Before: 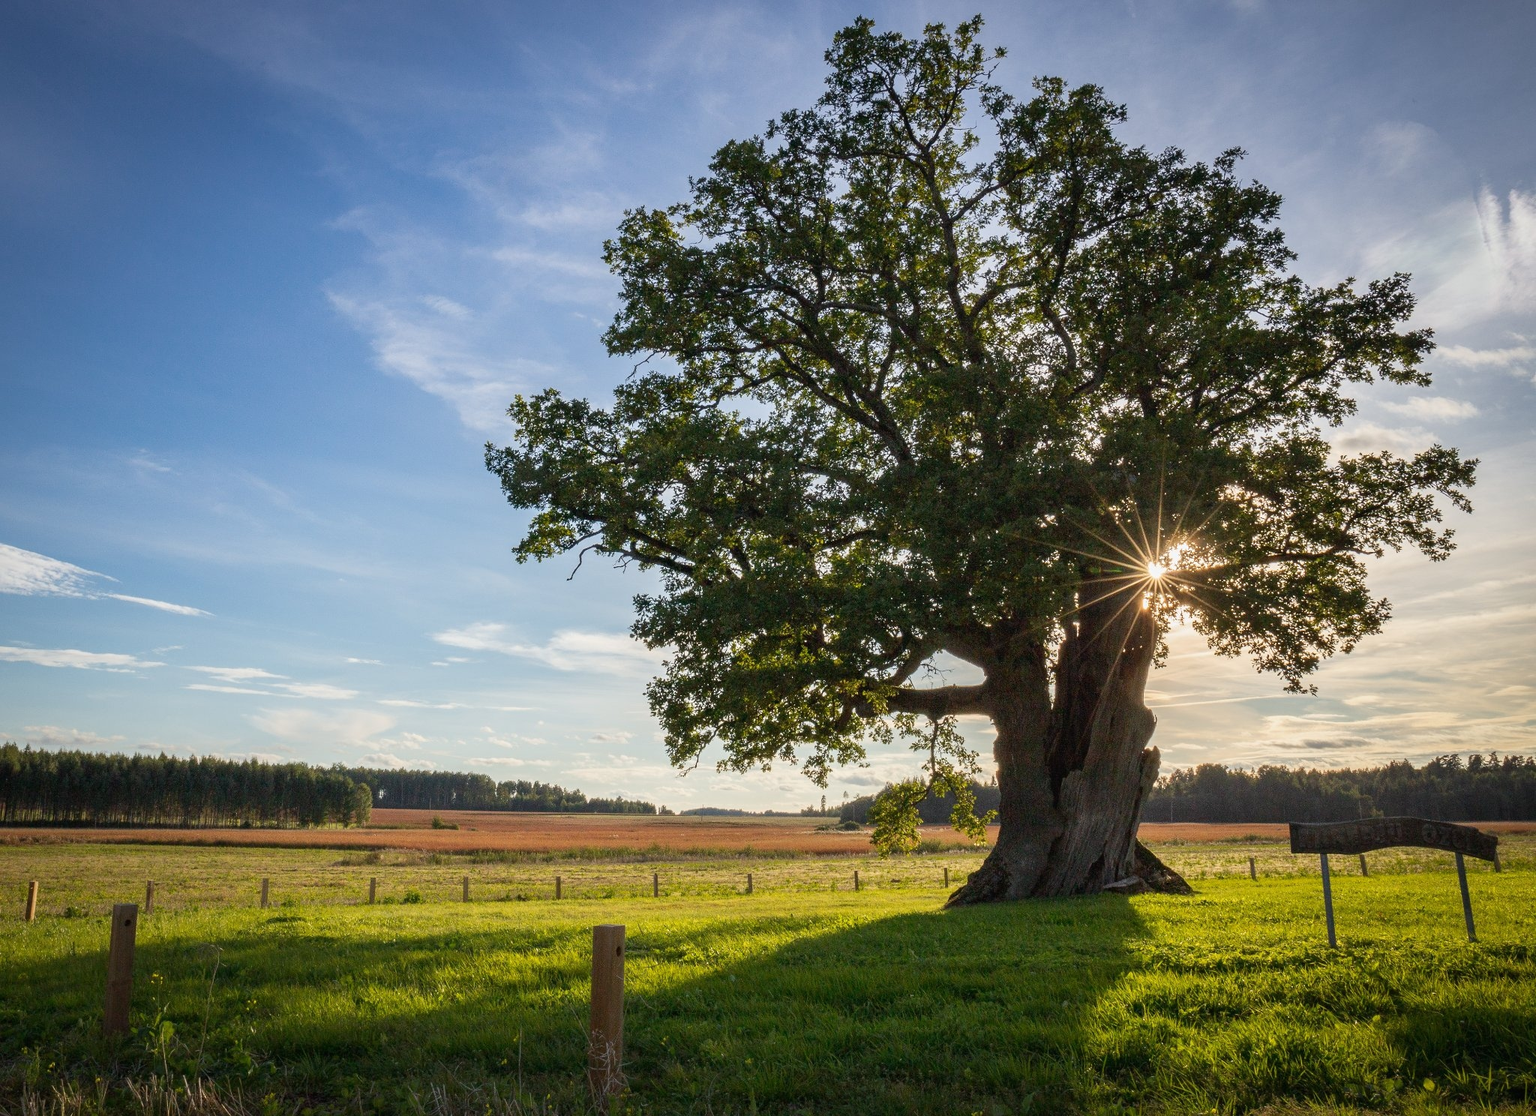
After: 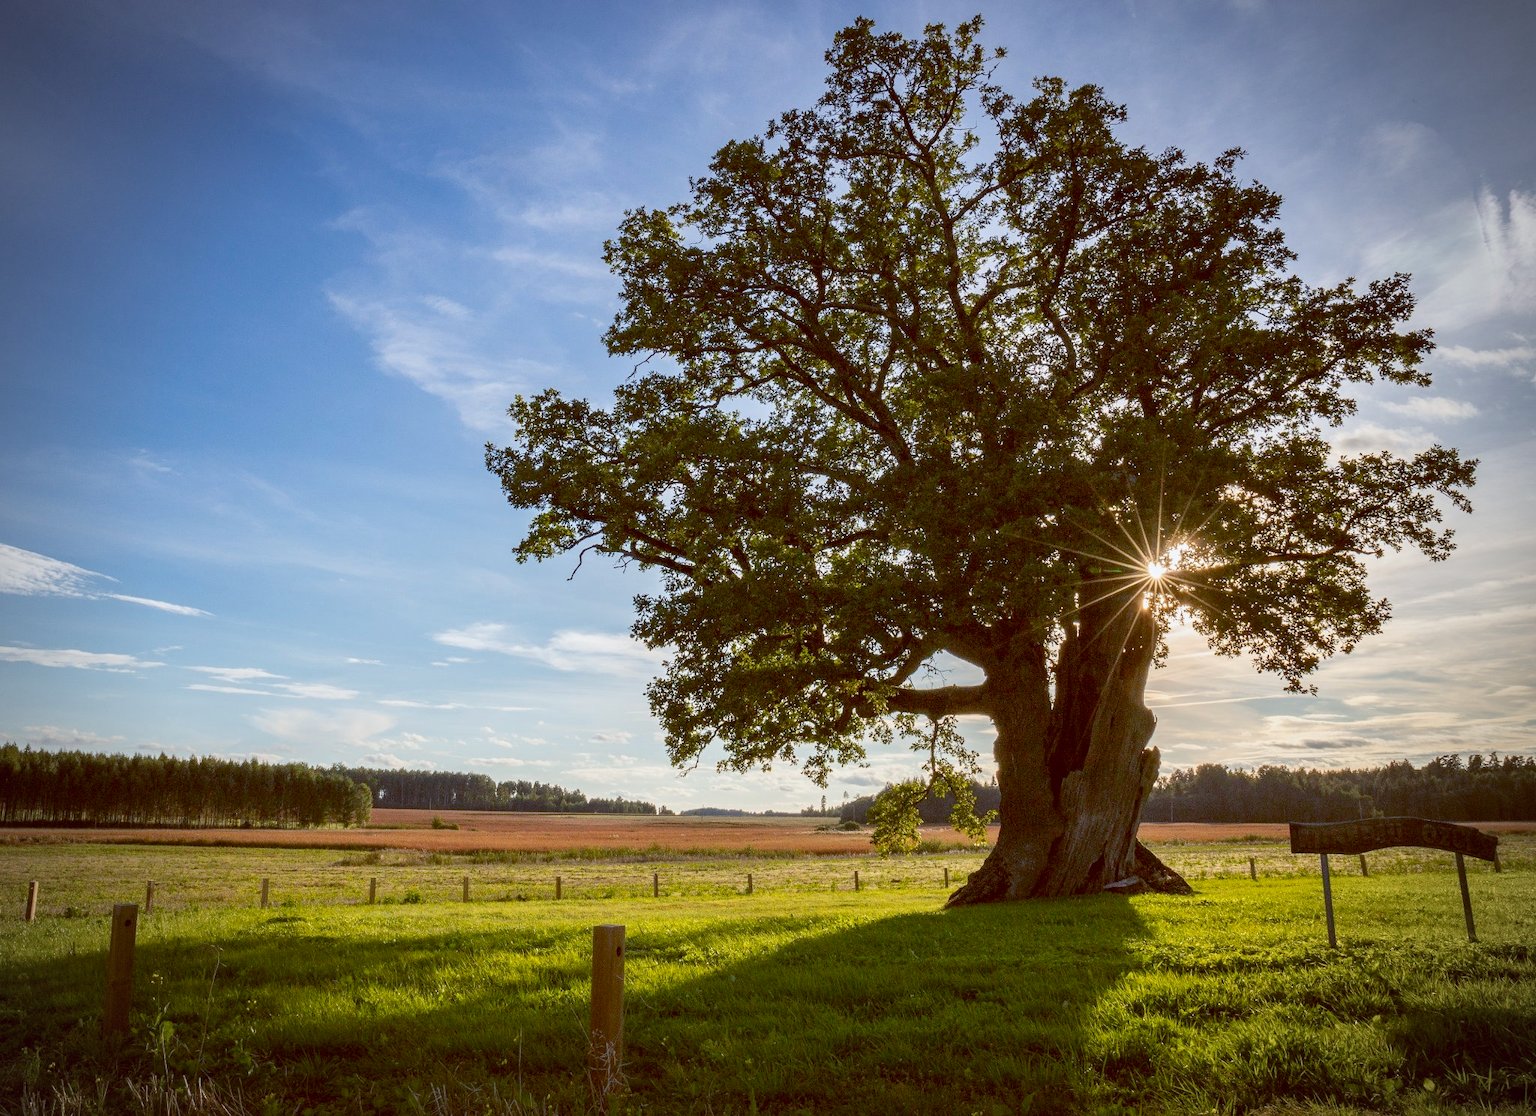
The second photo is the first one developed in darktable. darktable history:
color balance: lift [1, 1.015, 1.004, 0.985], gamma [1, 0.958, 0.971, 1.042], gain [1, 0.956, 0.977, 1.044]
vignetting: fall-off radius 60.92%
